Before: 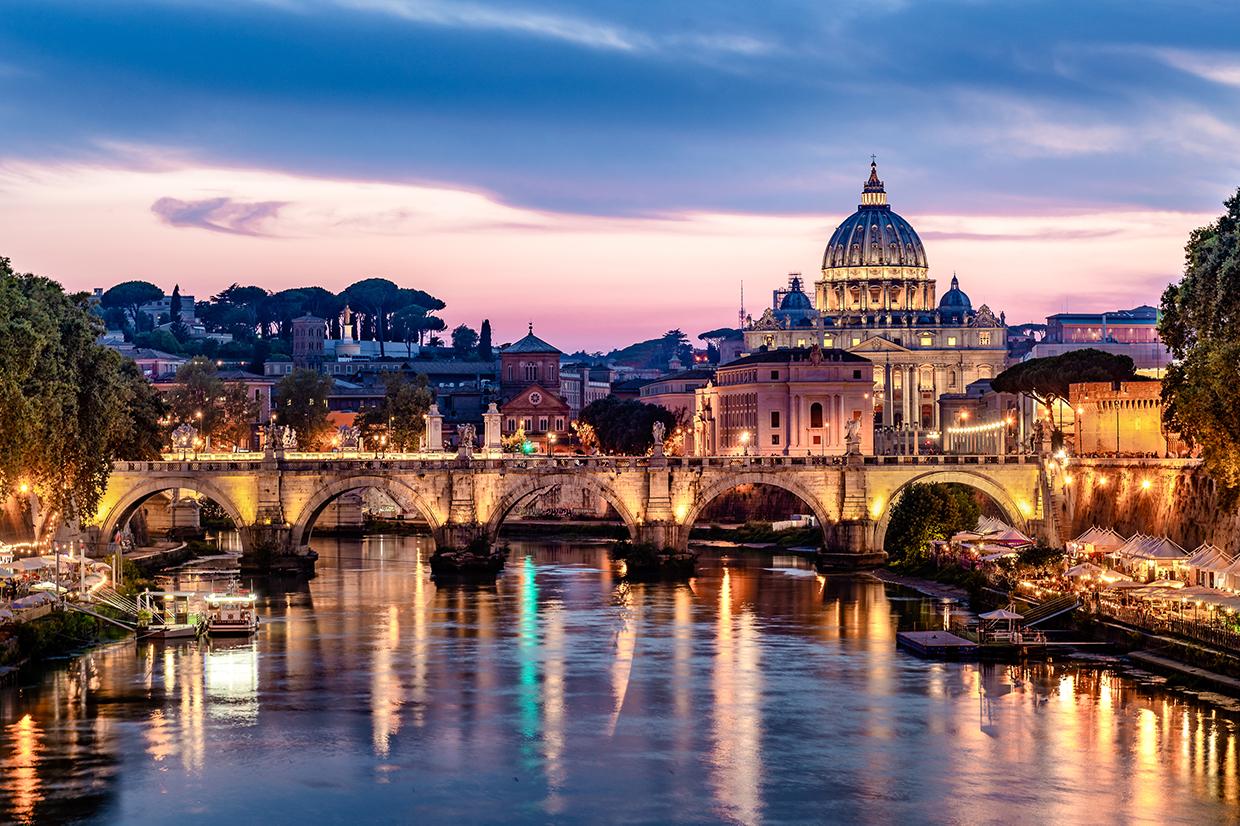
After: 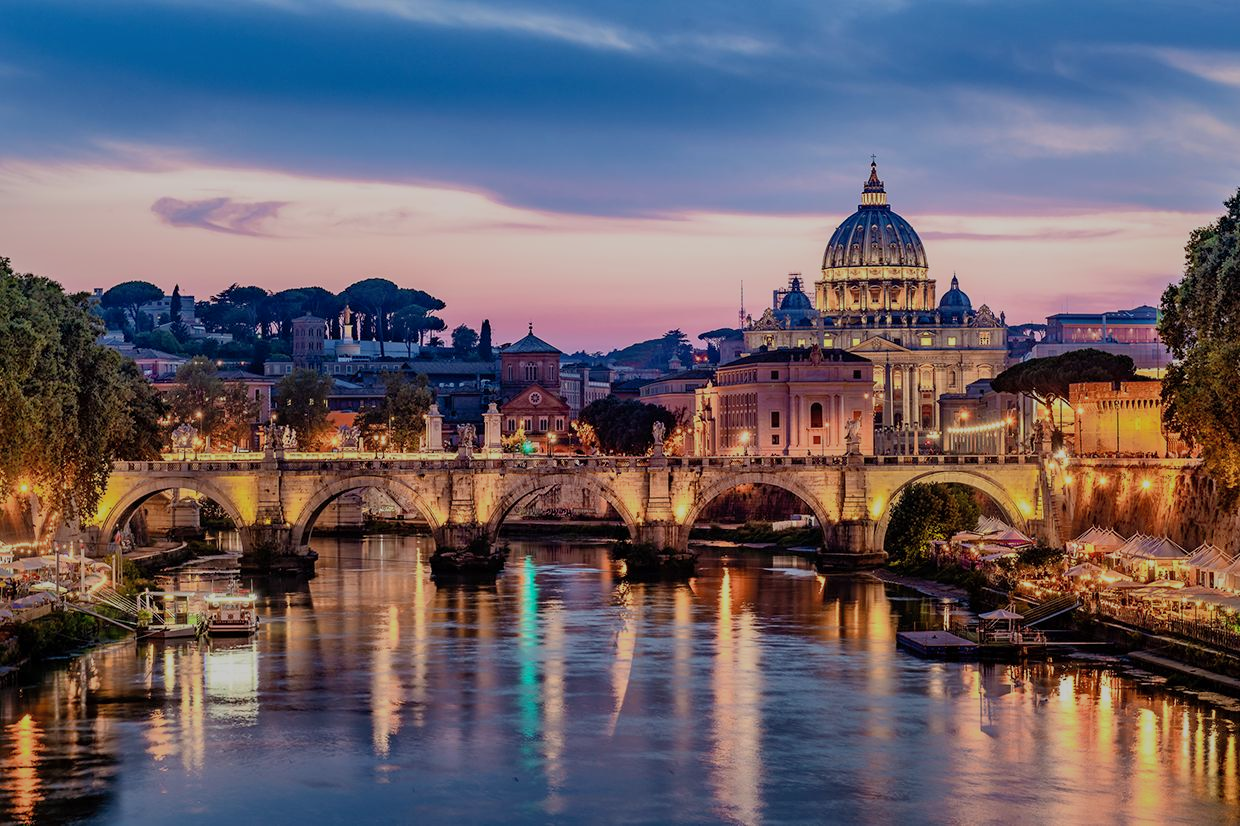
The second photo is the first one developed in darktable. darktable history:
shadows and highlights: shadows 40.12, highlights -60.07
exposure: exposure -0.485 EV, compensate highlight preservation false
